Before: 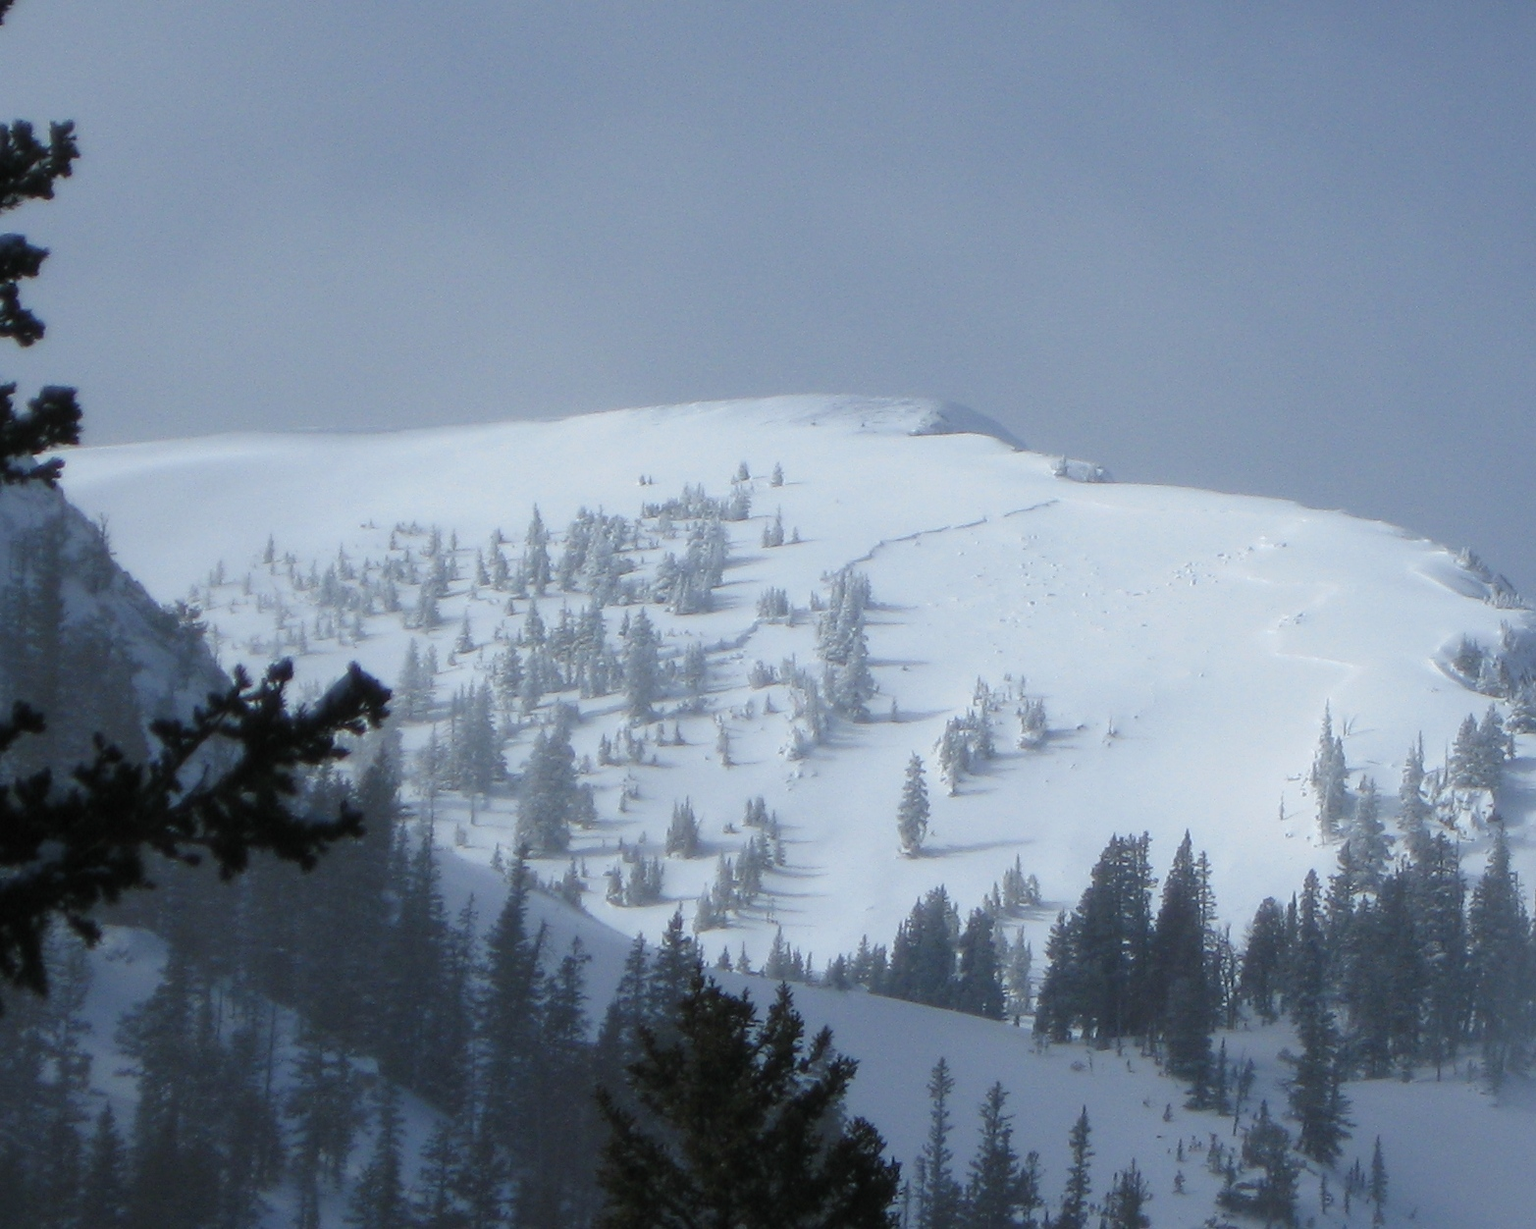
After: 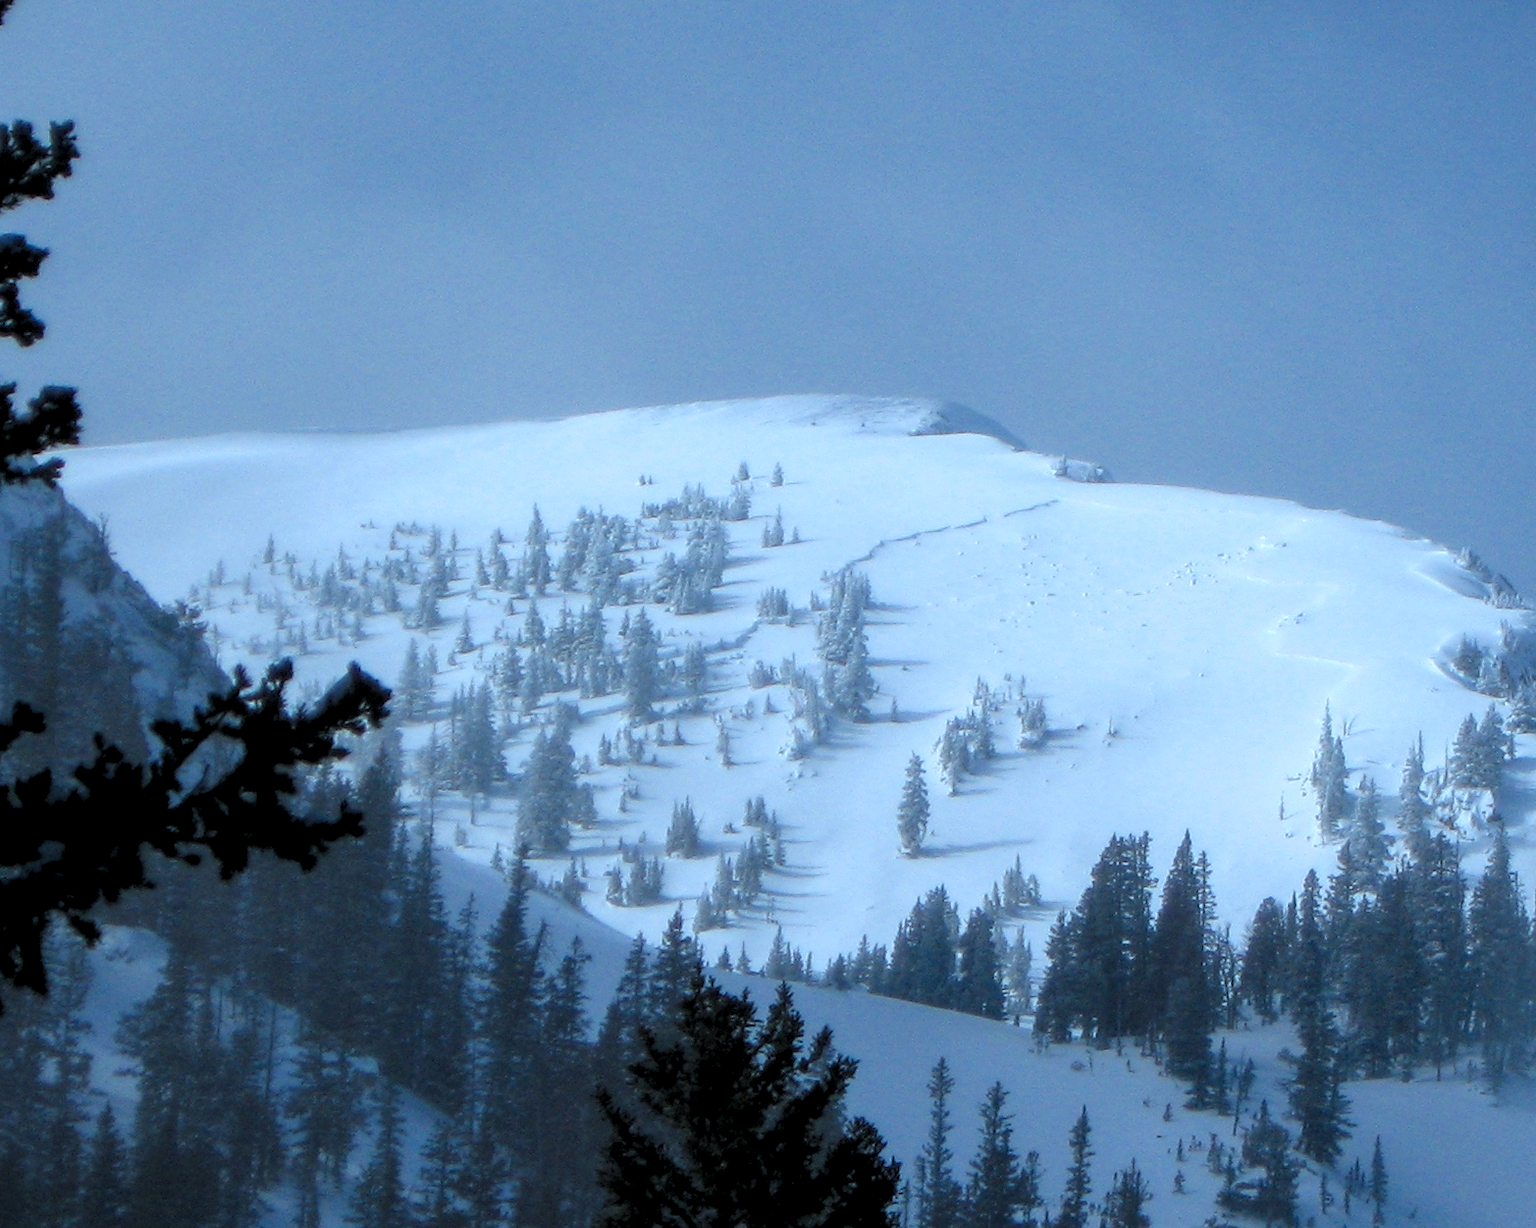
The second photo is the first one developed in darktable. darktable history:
color calibration: output R [0.972, 0.068, -0.094, 0], output G [-0.178, 1.216, -0.086, 0], output B [0.095, -0.136, 0.98, 0], illuminant custom, x 0.371, y 0.381, temperature 4283.16 K
local contrast: detail 130%
levels: levels [0.073, 0.497, 0.972]
